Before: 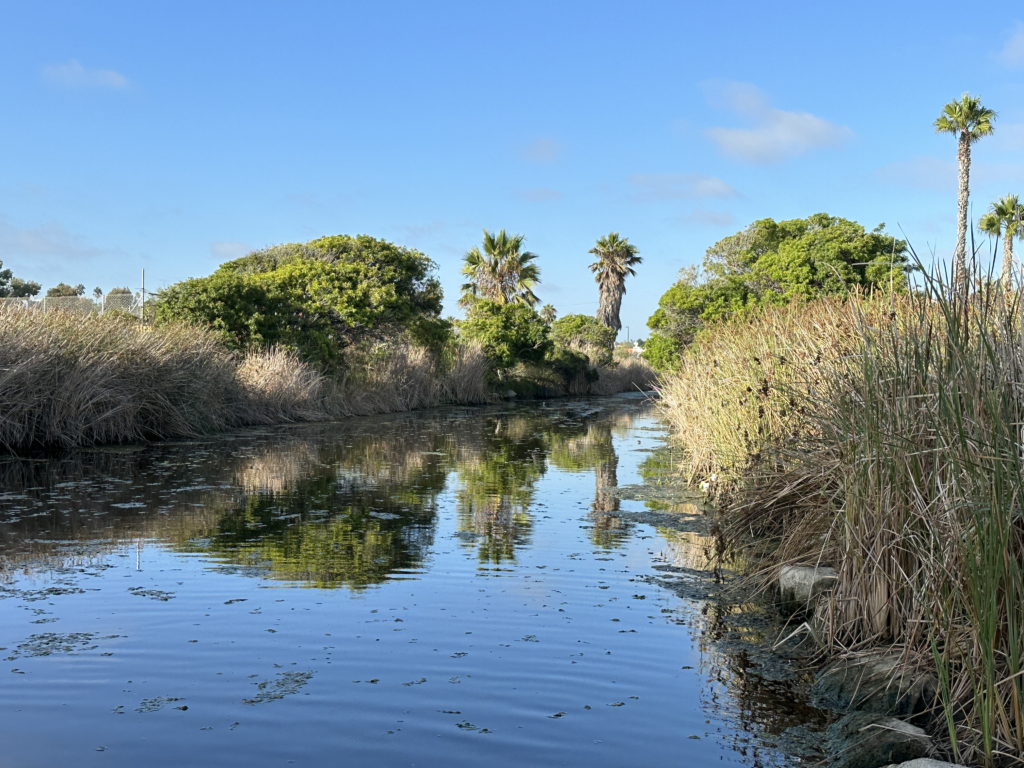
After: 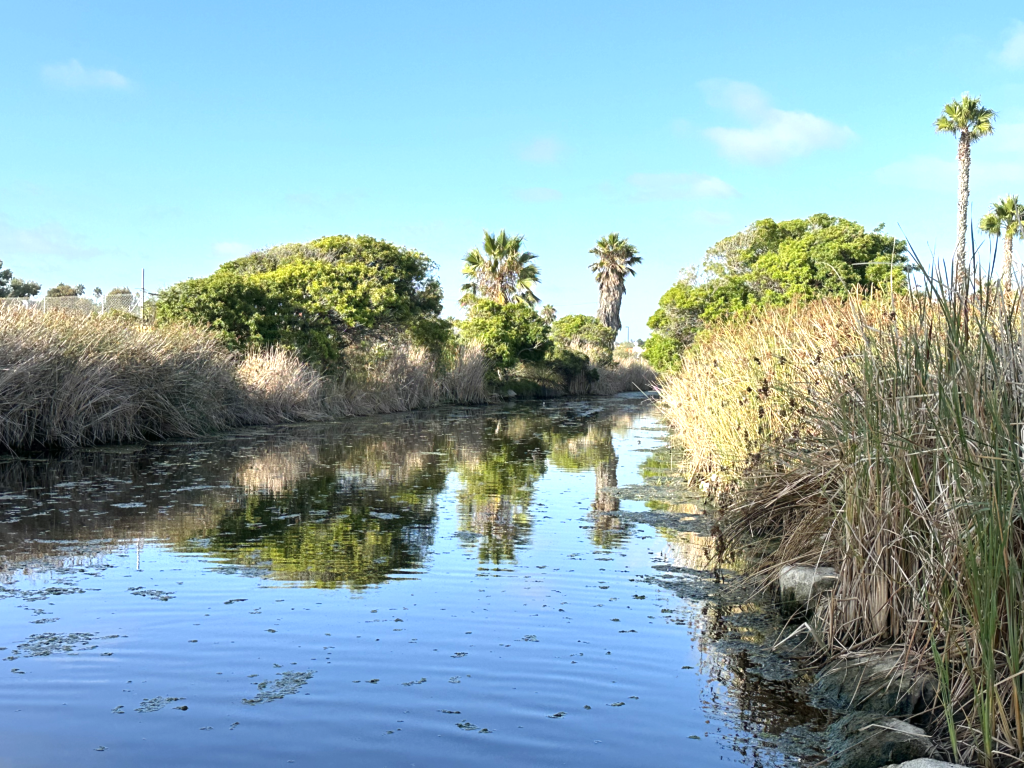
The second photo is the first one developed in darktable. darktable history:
exposure: black level correction 0, exposure 0.691 EV, compensate highlight preservation false
